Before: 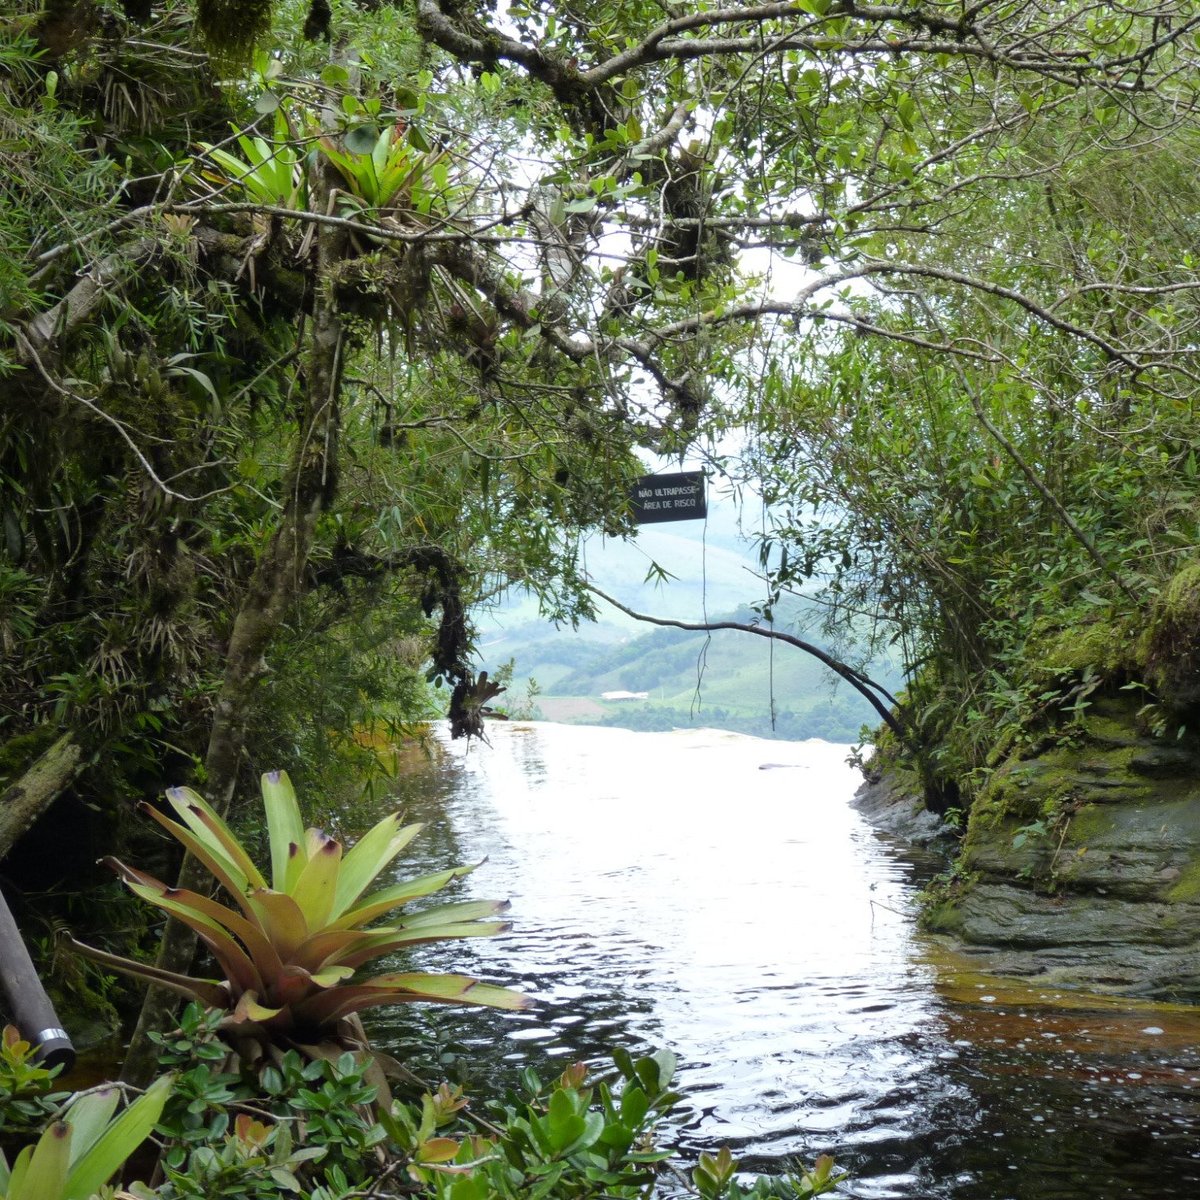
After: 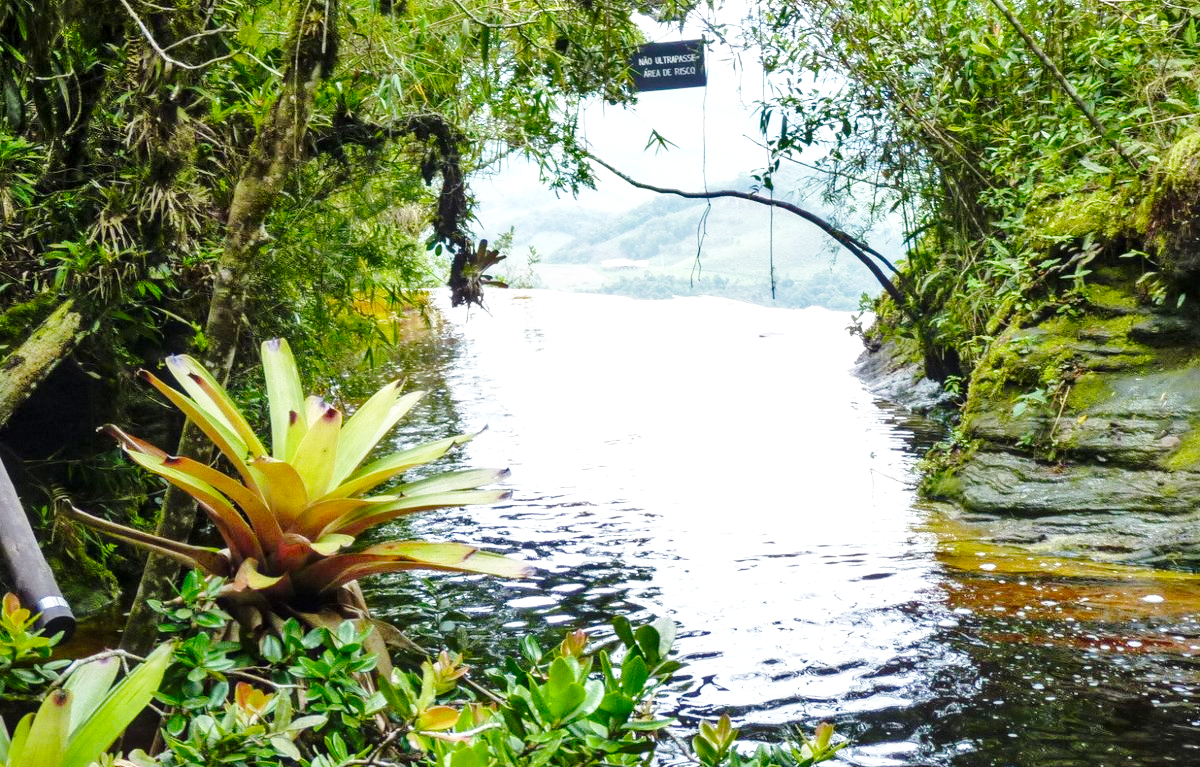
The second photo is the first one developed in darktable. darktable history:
shadows and highlights: soften with gaussian
base curve: curves: ch0 [(0, 0) (0.028, 0.03) (0.121, 0.232) (0.46, 0.748) (0.859, 0.968) (1, 1)], preserve colors none
local contrast: on, module defaults
crop and rotate: top 36.008%
color balance rgb: perceptual saturation grading › global saturation -0.15%, perceptual saturation grading › highlights -19.941%, perceptual saturation grading › shadows 19.599%, perceptual brilliance grading › global brilliance 10.283%, perceptual brilliance grading › shadows 15.272%, global vibrance 20%
